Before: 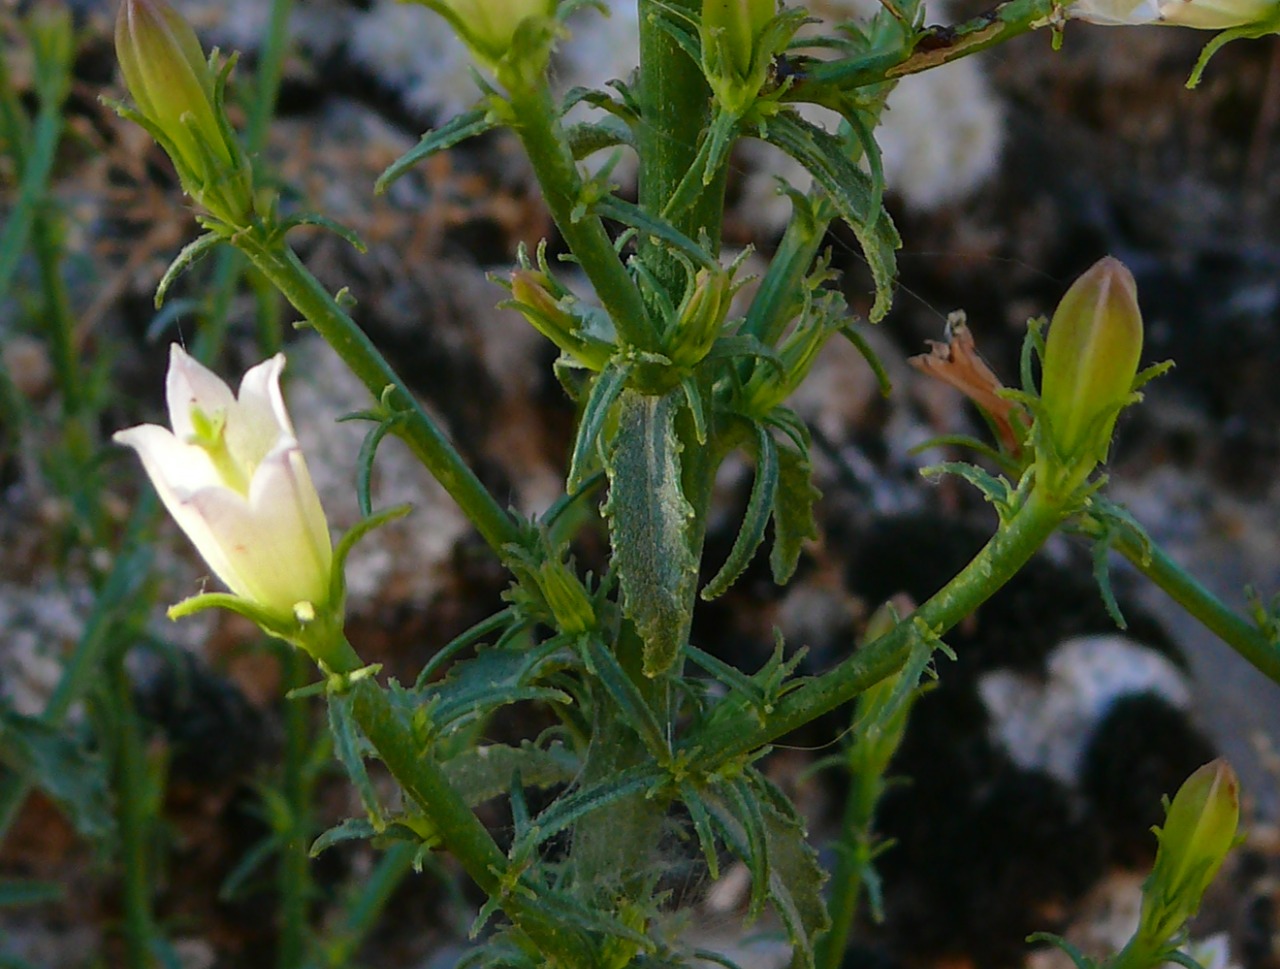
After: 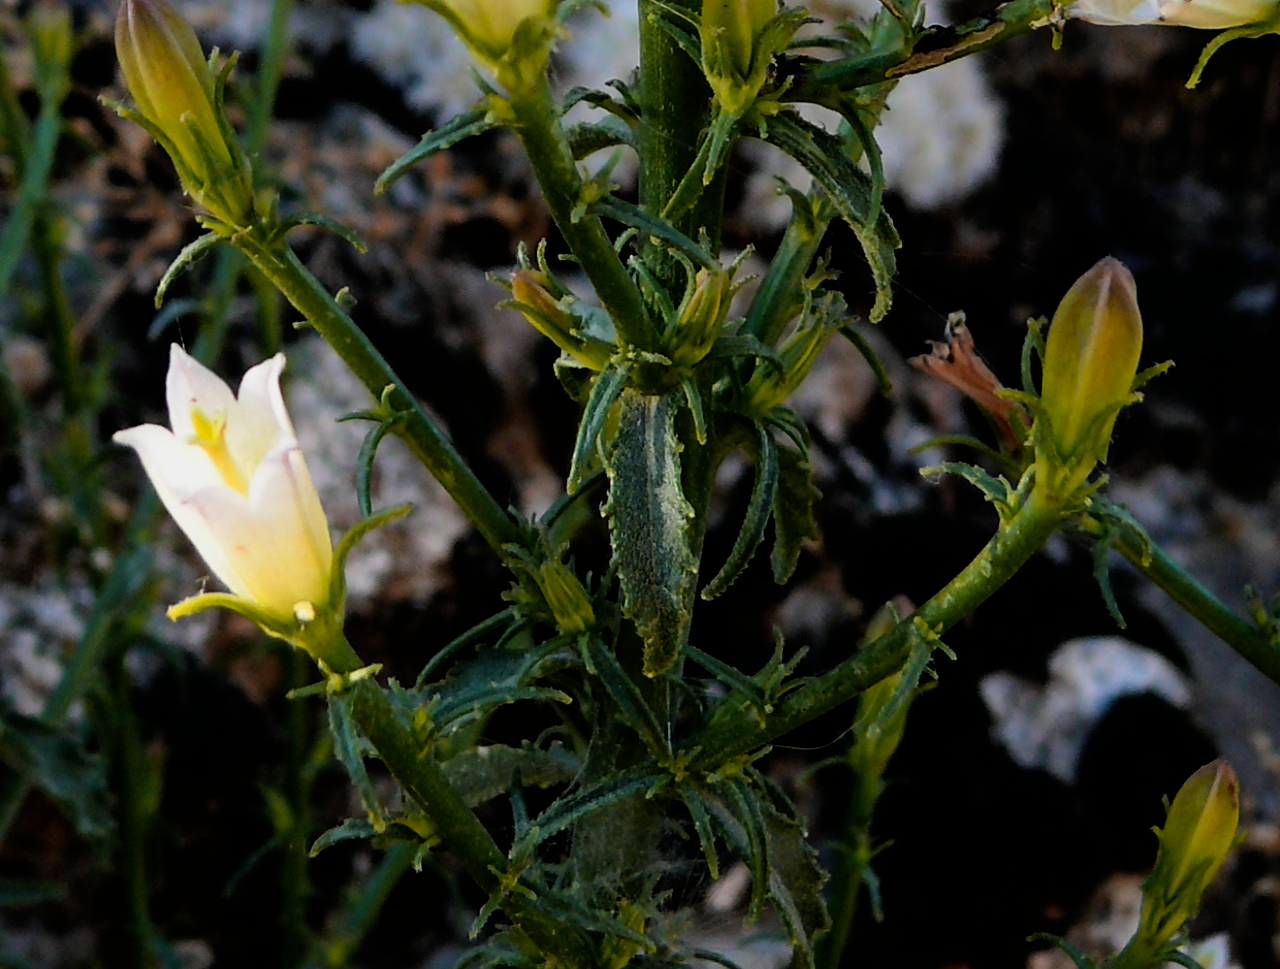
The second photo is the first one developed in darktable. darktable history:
color zones: curves: ch1 [(0.239, 0.552) (0.75, 0.5)]; ch2 [(0.25, 0.462) (0.749, 0.457)], mix 25.94%
filmic rgb: black relative exposure -5 EV, white relative exposure 3.5 EV, hardness 3.19, contrast 1.5, highlights saturation mix -50%
